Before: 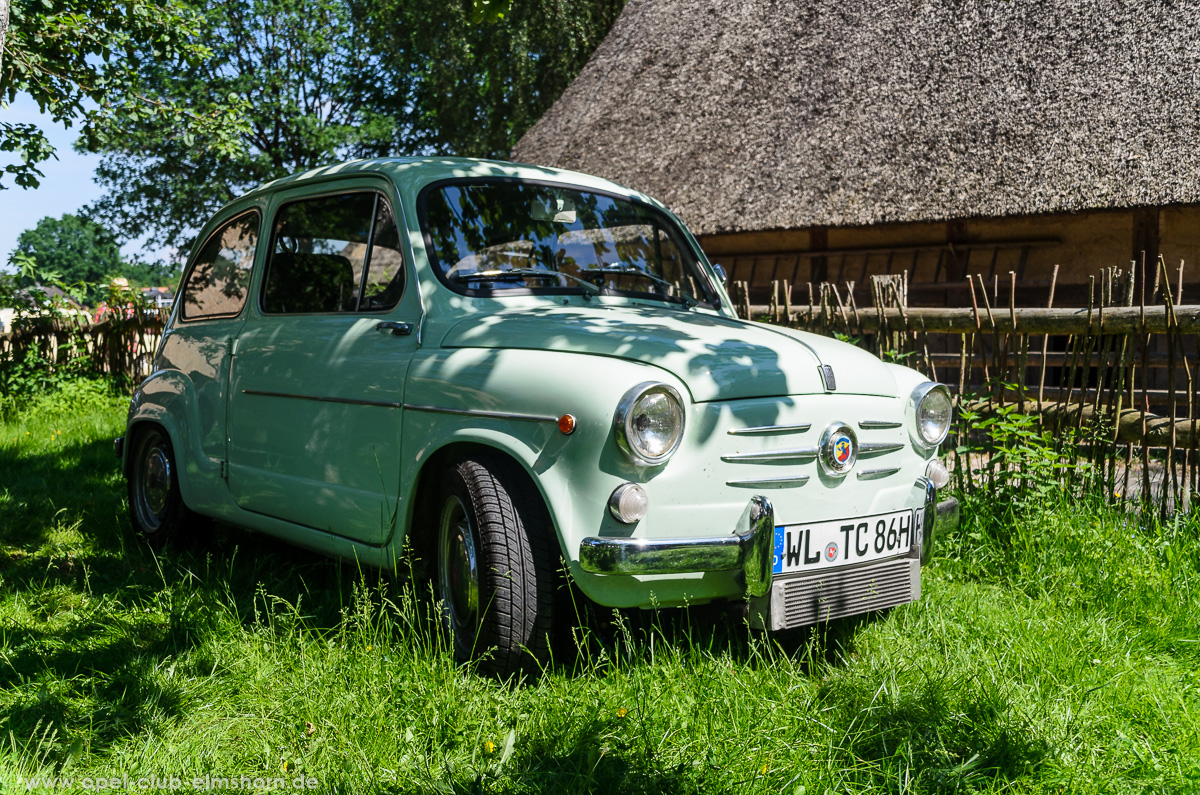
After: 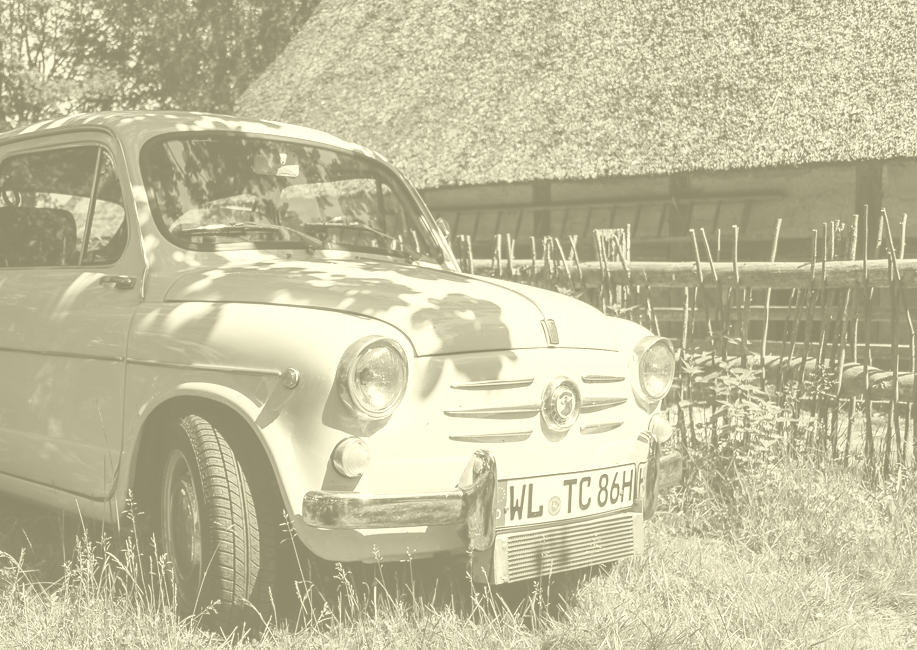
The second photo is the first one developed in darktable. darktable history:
colorize: hue 43.2°, saturation 40%, version 1
crop: left 23.095%, top 5.827%, bottom 11.854%
